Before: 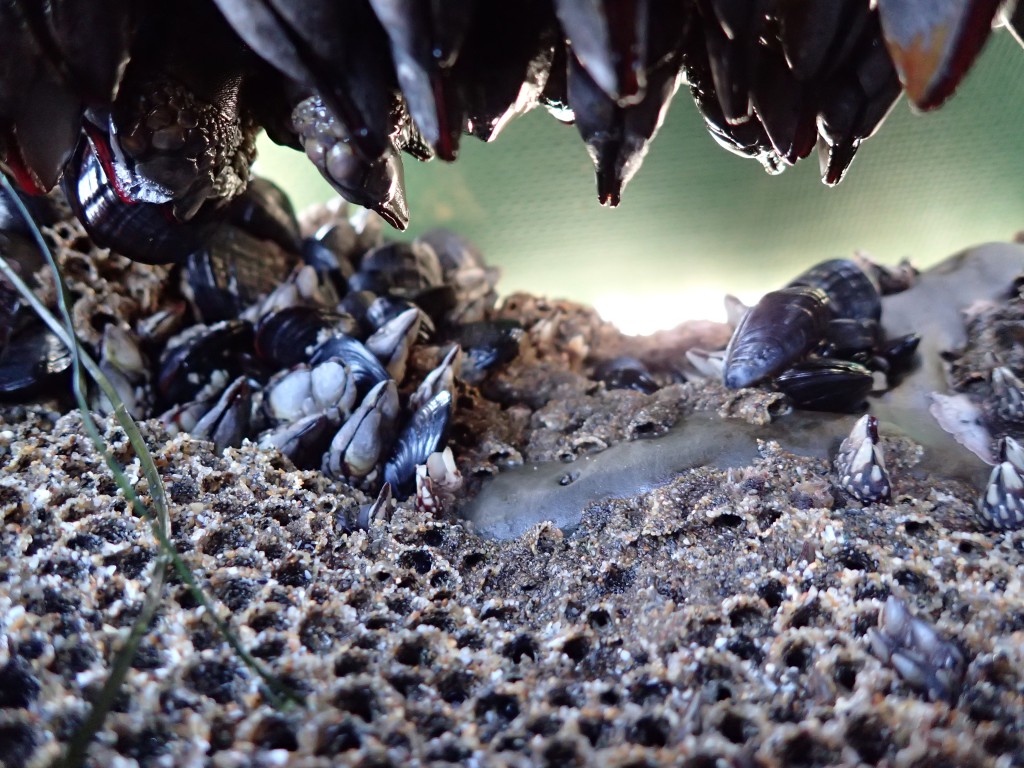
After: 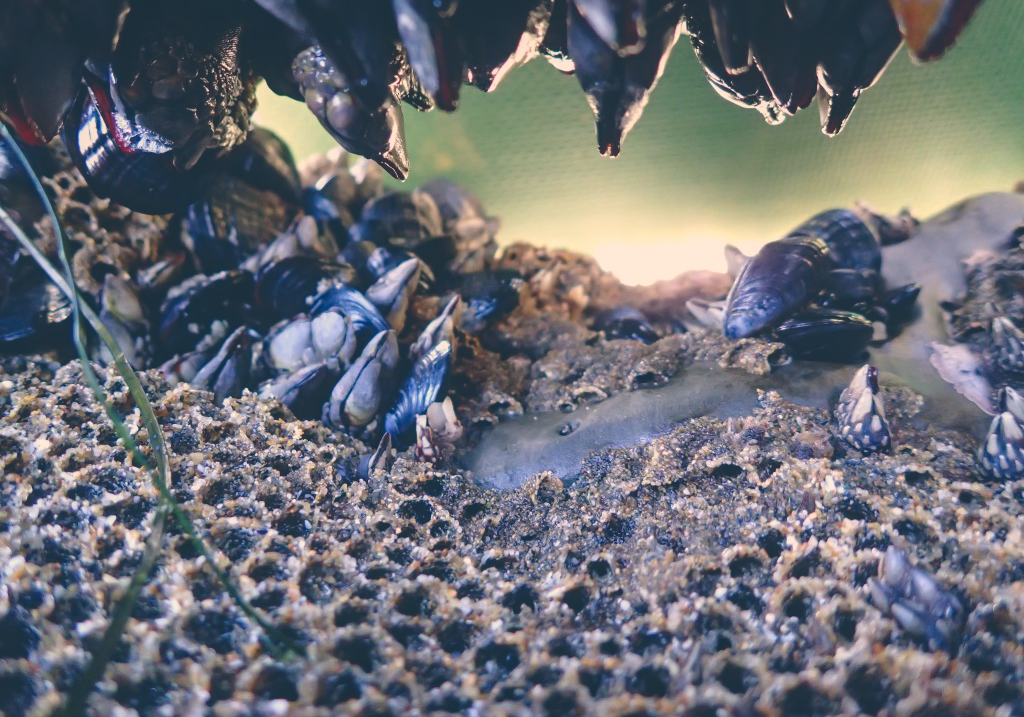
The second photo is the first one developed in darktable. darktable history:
crop and rotate: top 6.519%
local contrast: detail 109%
color balance rgb: perceptual saturation grading › global saturation 0.09%, perceptual saturation grading › highlights -14.712%, perceptual saturation grading › shadows 25.705%, global vibrance 39.531%
exposure: black level correction -0.026, exposure -0.118 EV, compensate highlight preservation false
color correction: highlights a* 10.36, highlights b* 14.6, shadows a* -9.84, shadows b* -14.93
